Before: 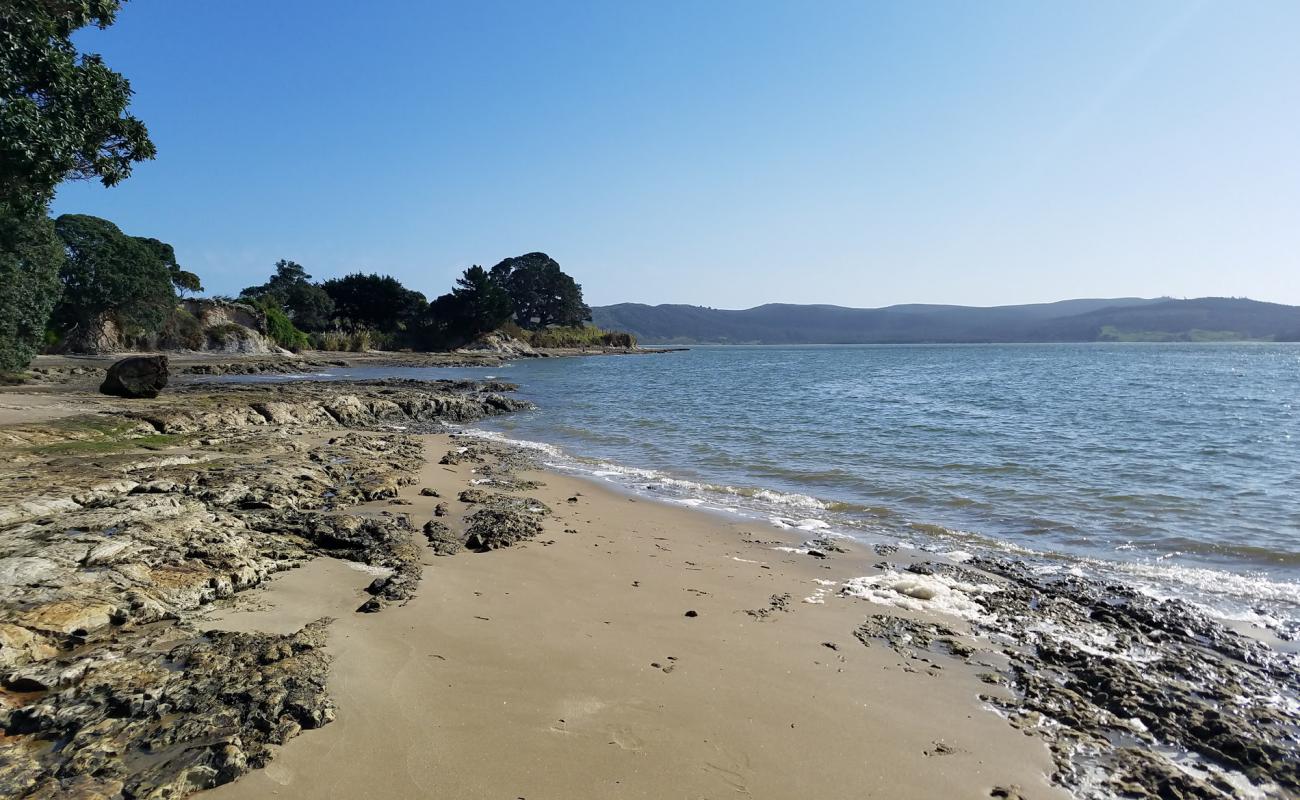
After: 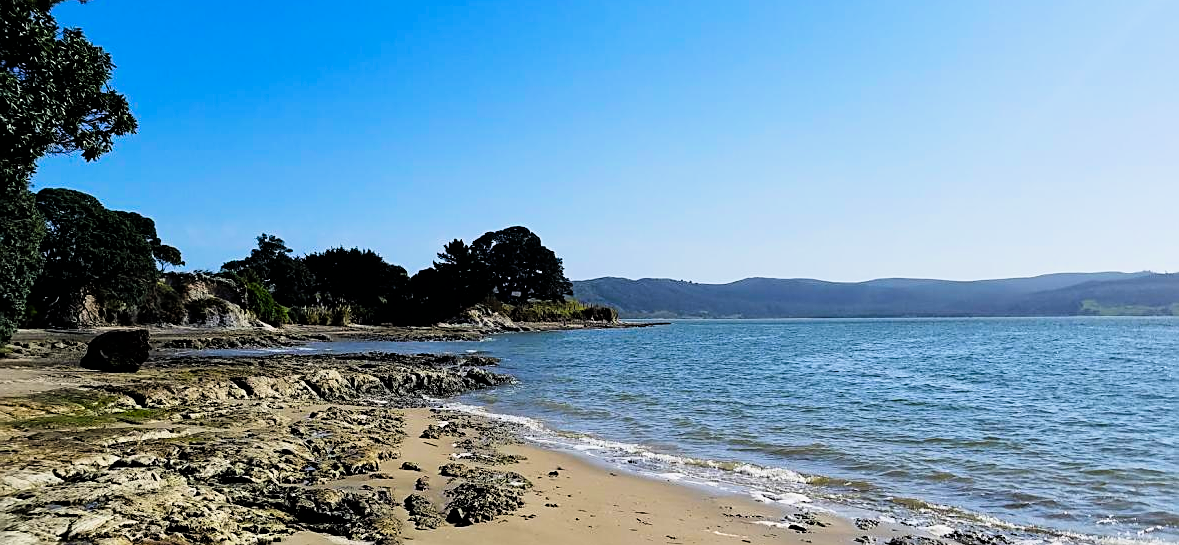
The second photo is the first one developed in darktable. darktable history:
color balance rgb: global offset › luminance 0.467%, linear chroma grading › global chroma 42.12%, perceptual saturation grading › global saturation -0.134%, global vibrance 14.968%
filmic rgb: black relative exposure -4 EV, white relative exposure 2.98 EV, hardness 3.02, contrast 1.51, iterations of high-quality reconstruction 0
sharpen: on, module defaults
crop: left 1.53%, top 3.357%, right 7.704%, bottom 28.487%
